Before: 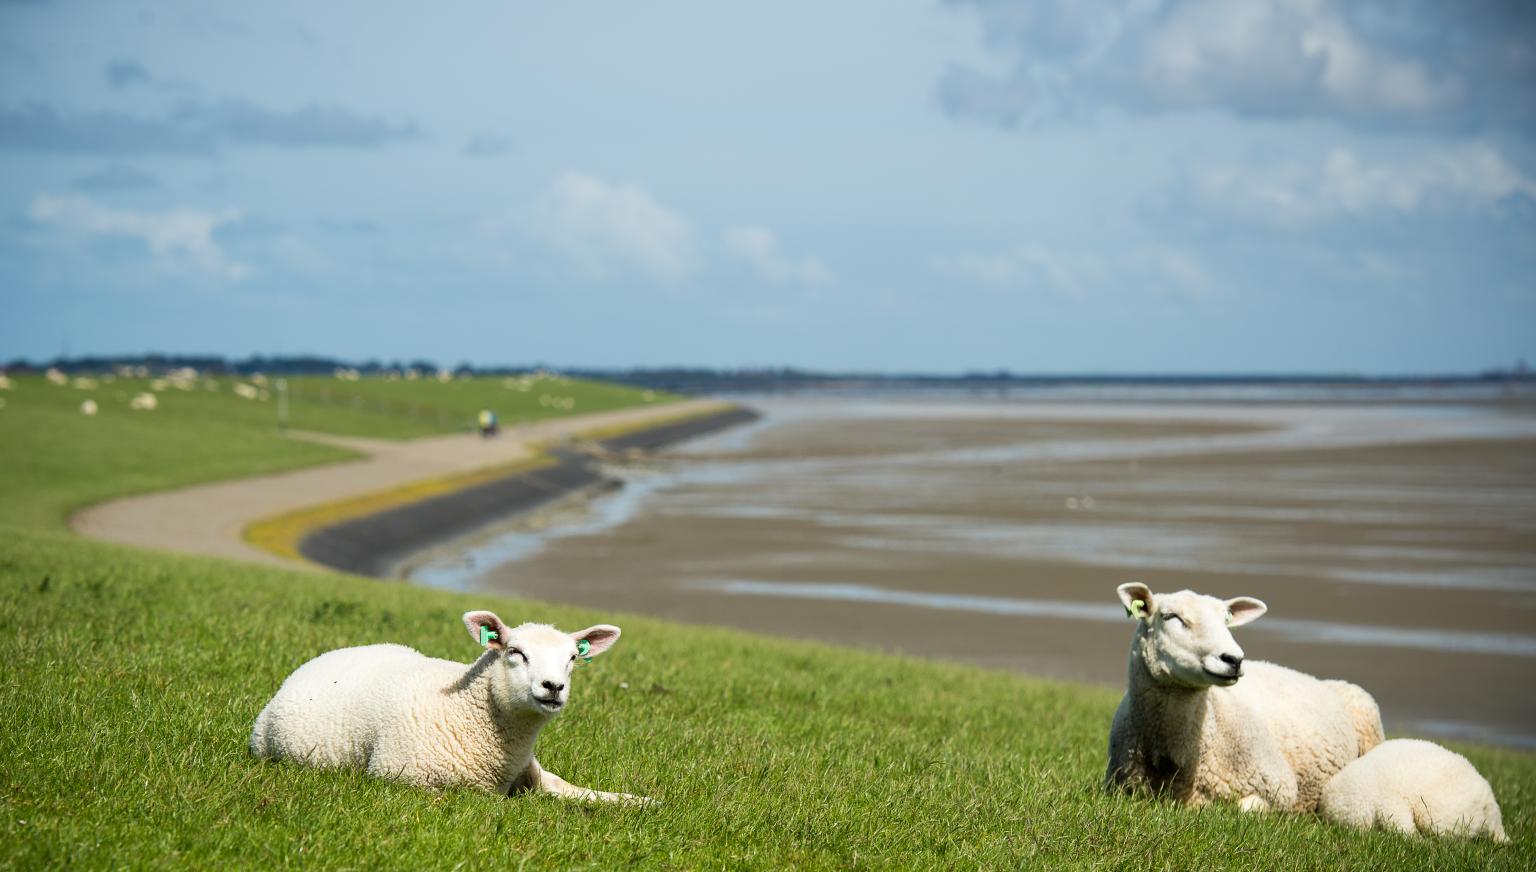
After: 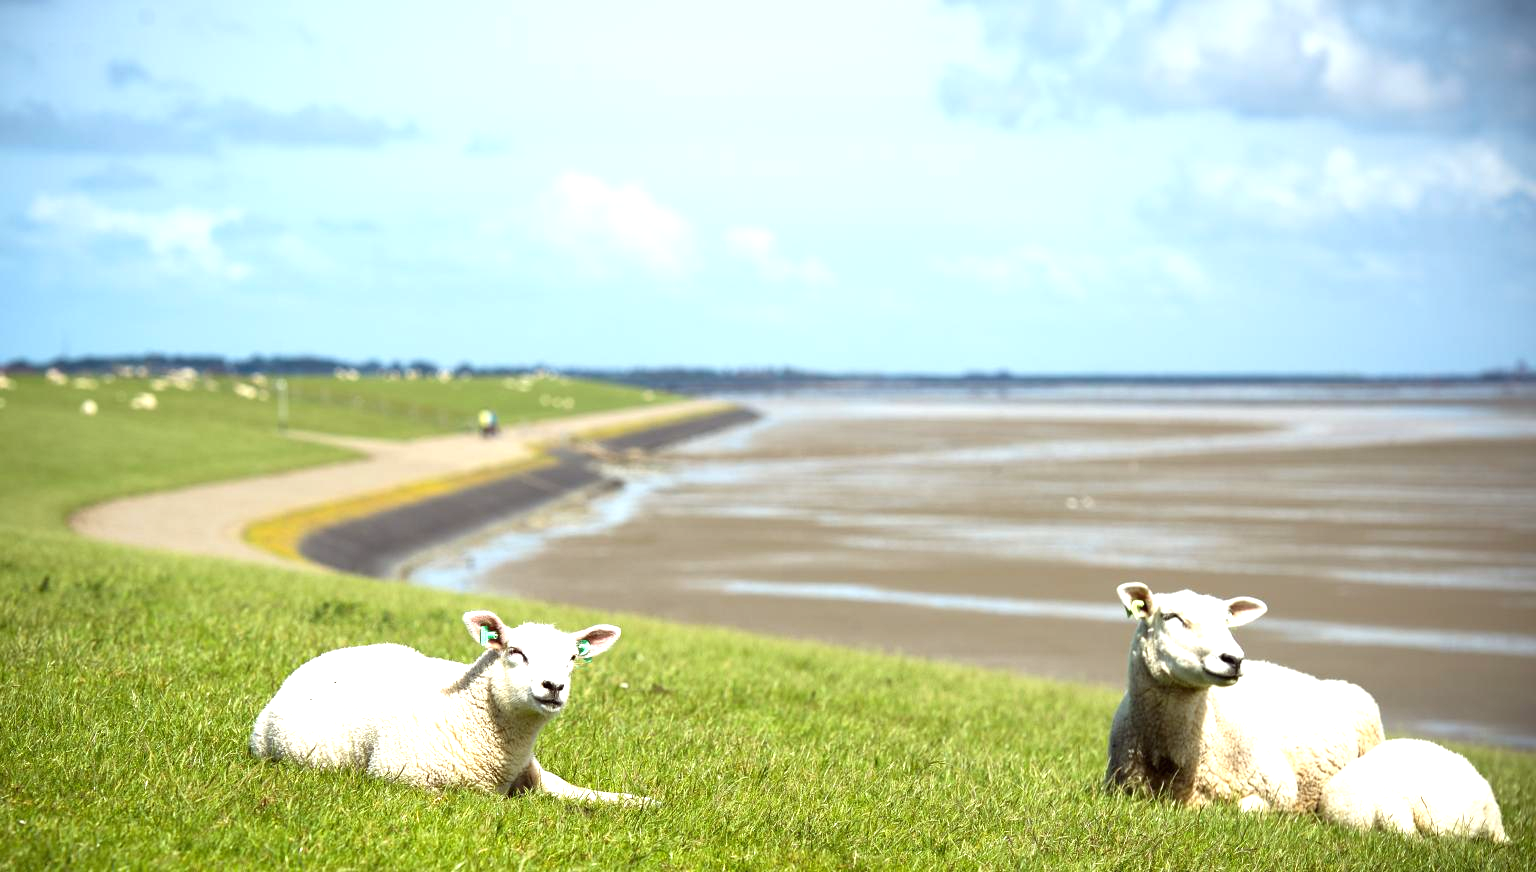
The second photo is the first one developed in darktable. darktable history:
exposure: black level correction 0, exposure 1 EV, compensate exposure bias true, compensate highlight preservation false
color balance: mode lift, gamma, gain (sRGB), lift [1, 1.049, 1, 1]
